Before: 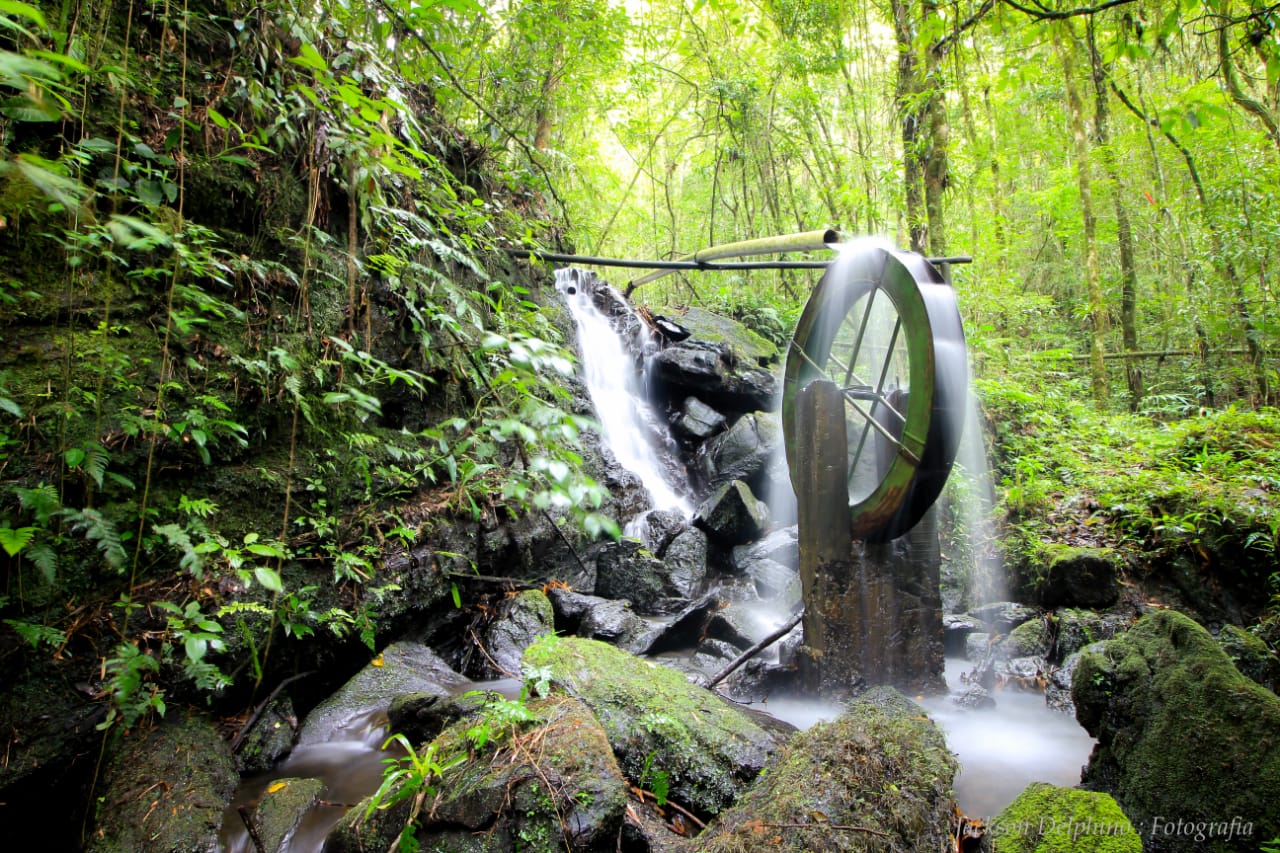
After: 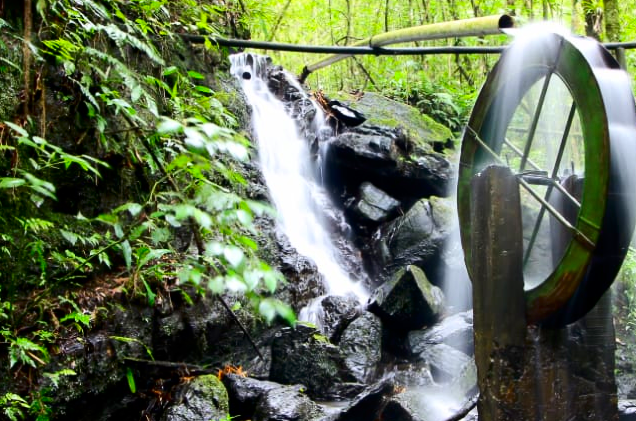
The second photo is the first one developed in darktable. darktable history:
contrast brightness saturation: contrast 0.192, brightness -0.115, saturation 0.21
crop: left 25.437%, top 25.322%, right 24.842%, bottom 25.276%
